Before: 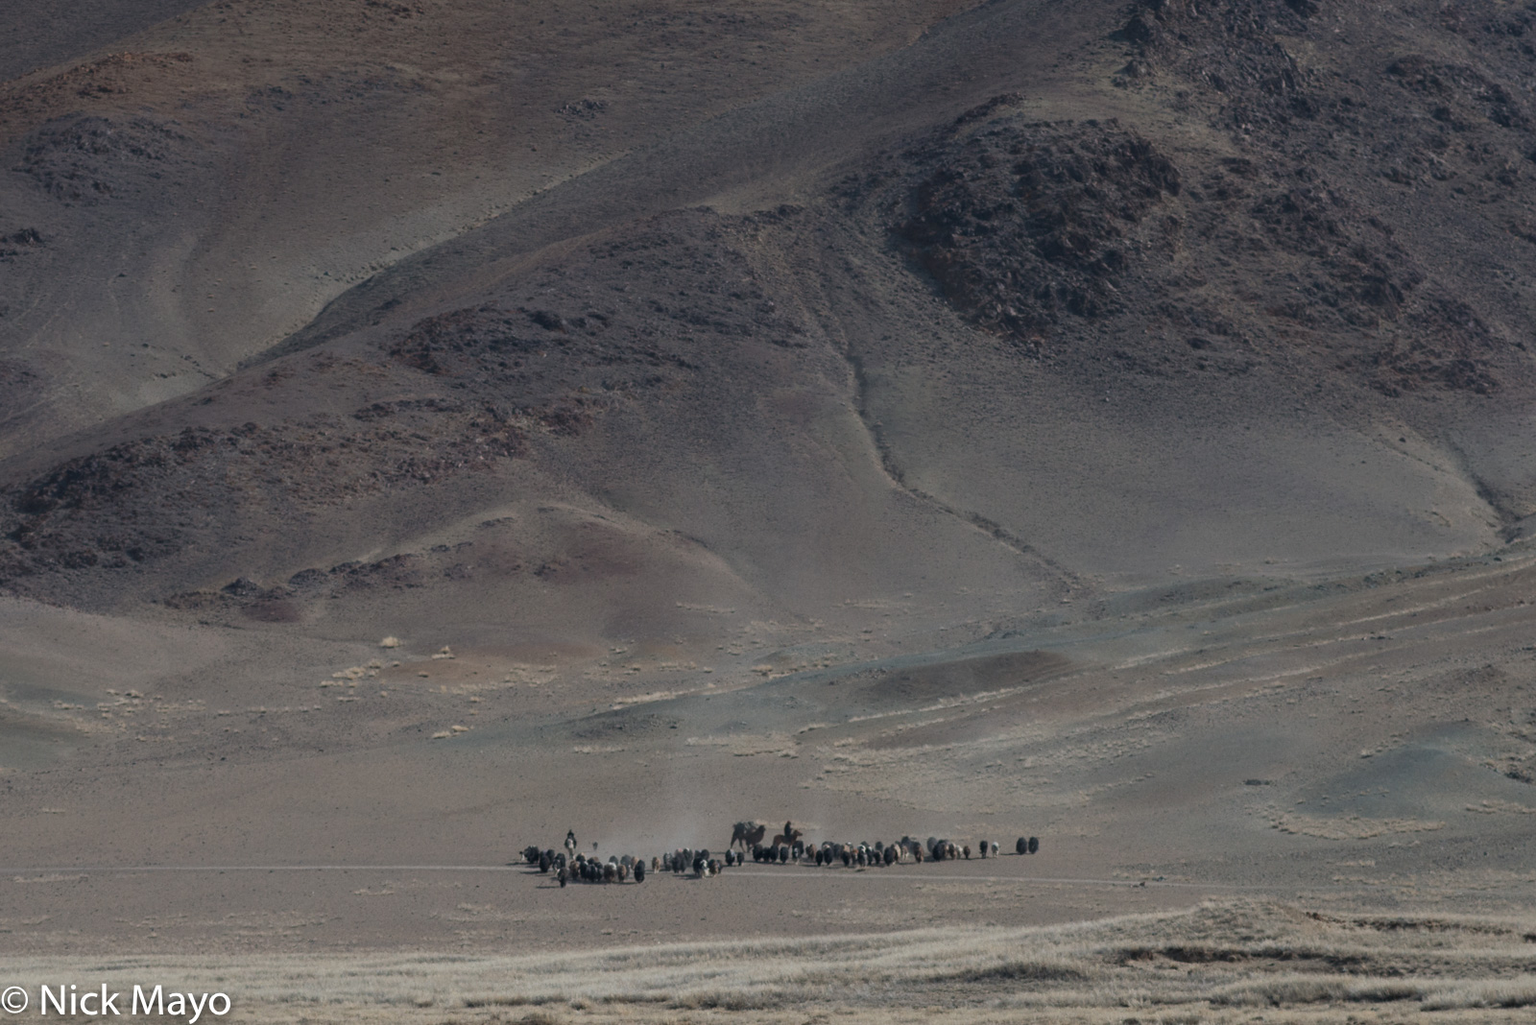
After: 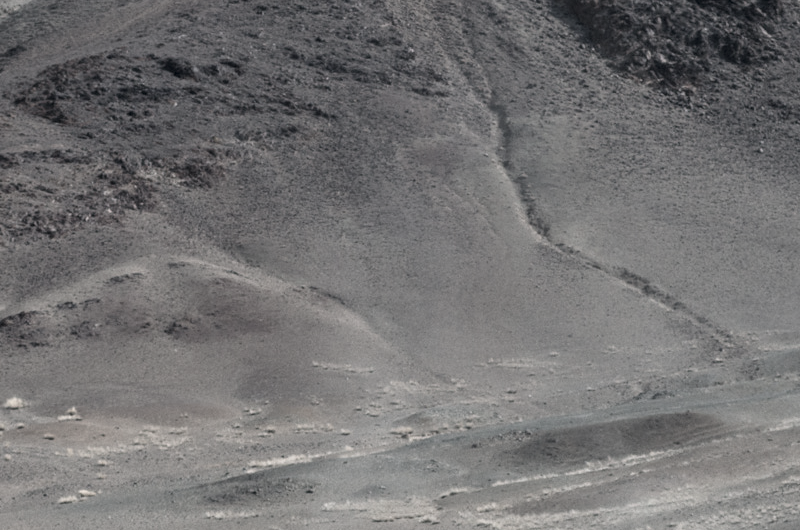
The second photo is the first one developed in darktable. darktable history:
local contrast: highlights 6%, shadows 0%, detail 182%
contrast brightness saturation: brightness 0.188, saturation -0.511
crop: left 24.551%, top 24.949%, right 25.405%, bottom 25.335%
